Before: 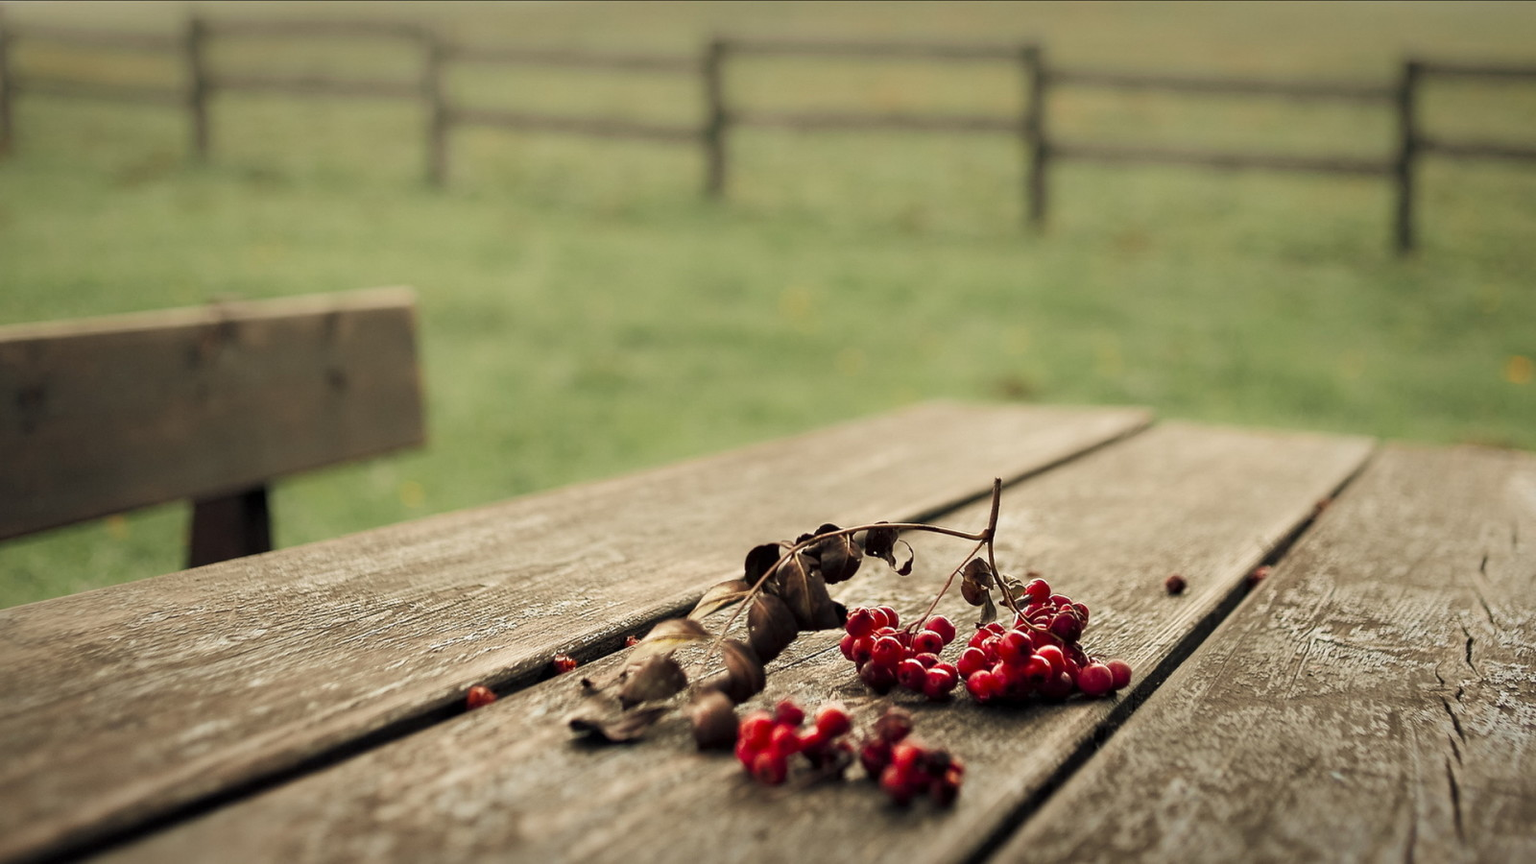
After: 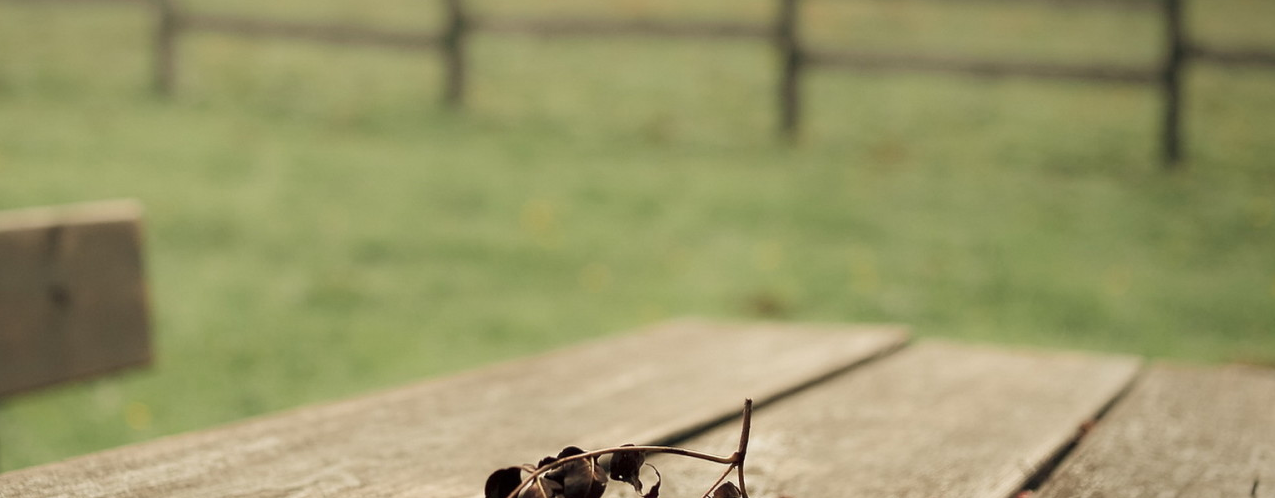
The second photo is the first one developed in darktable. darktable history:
crop: left 18.239%, top 11.098%, right 2.042%, bottom 33.491%
